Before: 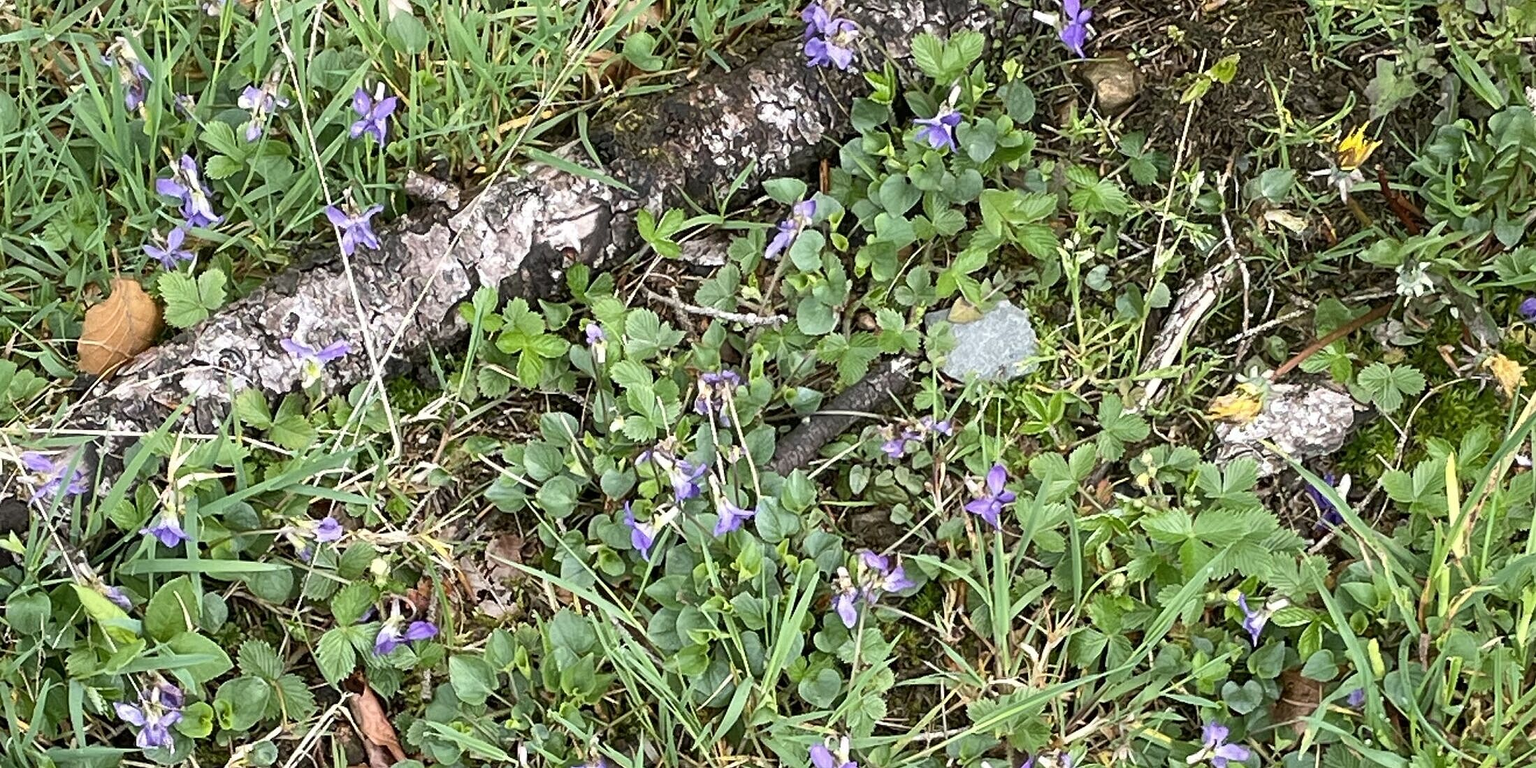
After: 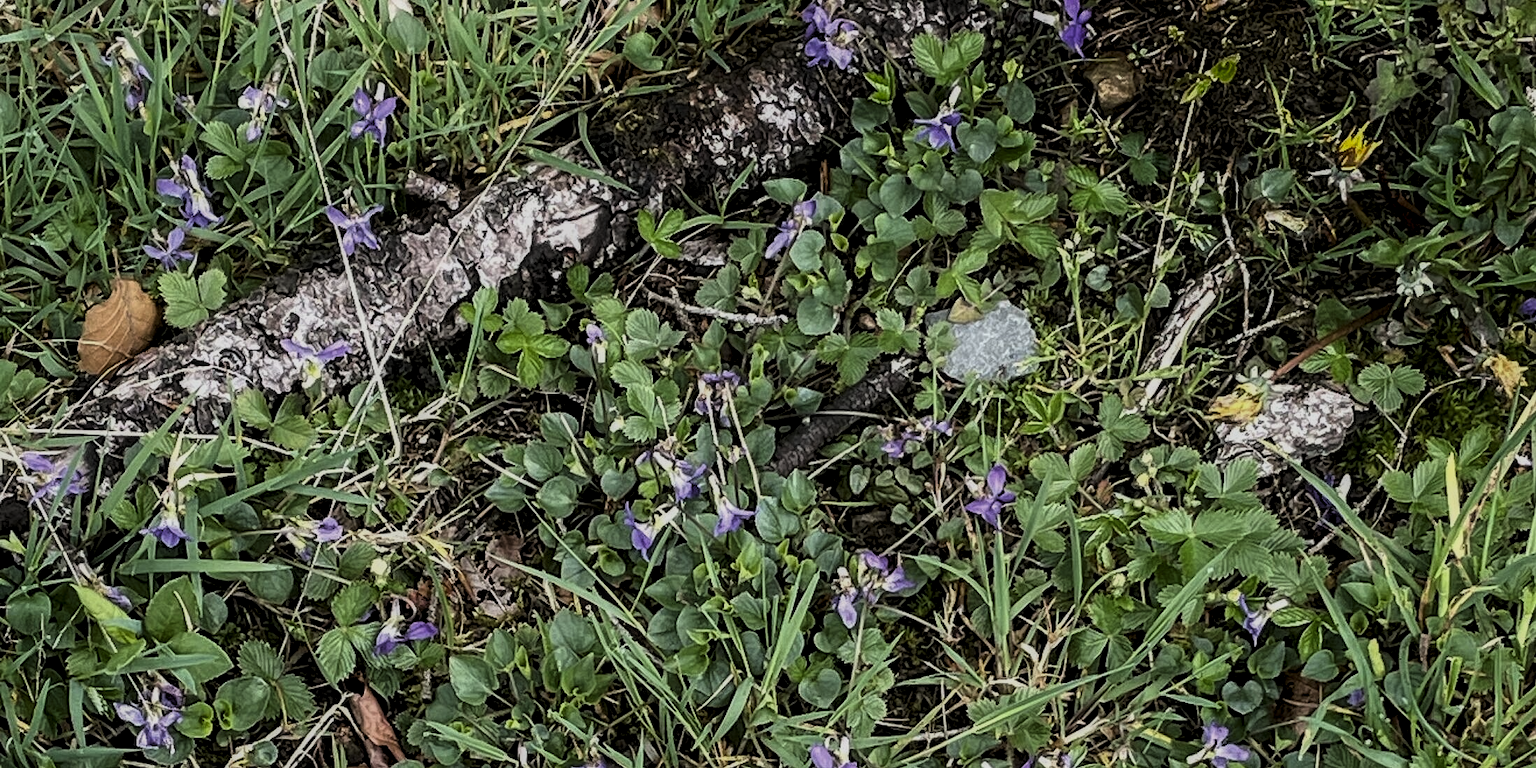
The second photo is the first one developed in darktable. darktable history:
exposure: exposure -0.453 EV, compensate exposure bias true, compensate highlight preservation false
local contrast: detail 130%
levels: levels [0.116, 0.574, 1]
shadows and highlights: shadows -54.34, highlights 87.32, soften with gaussian
